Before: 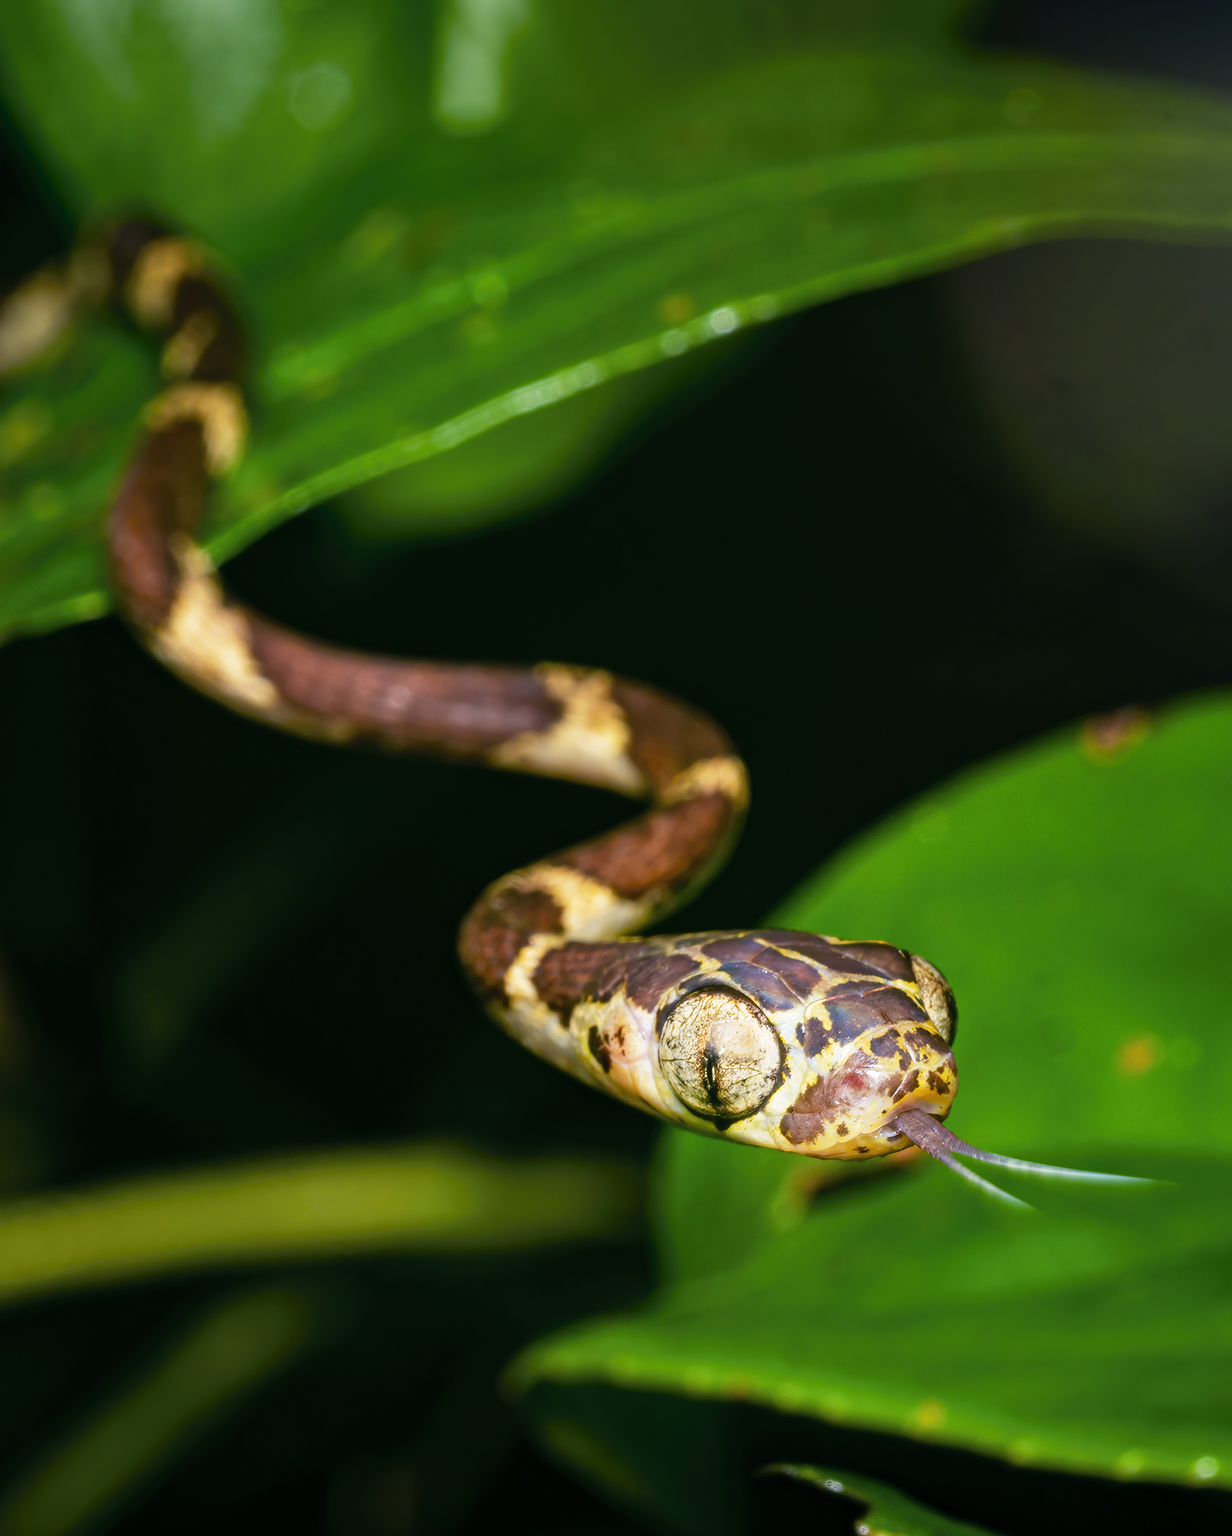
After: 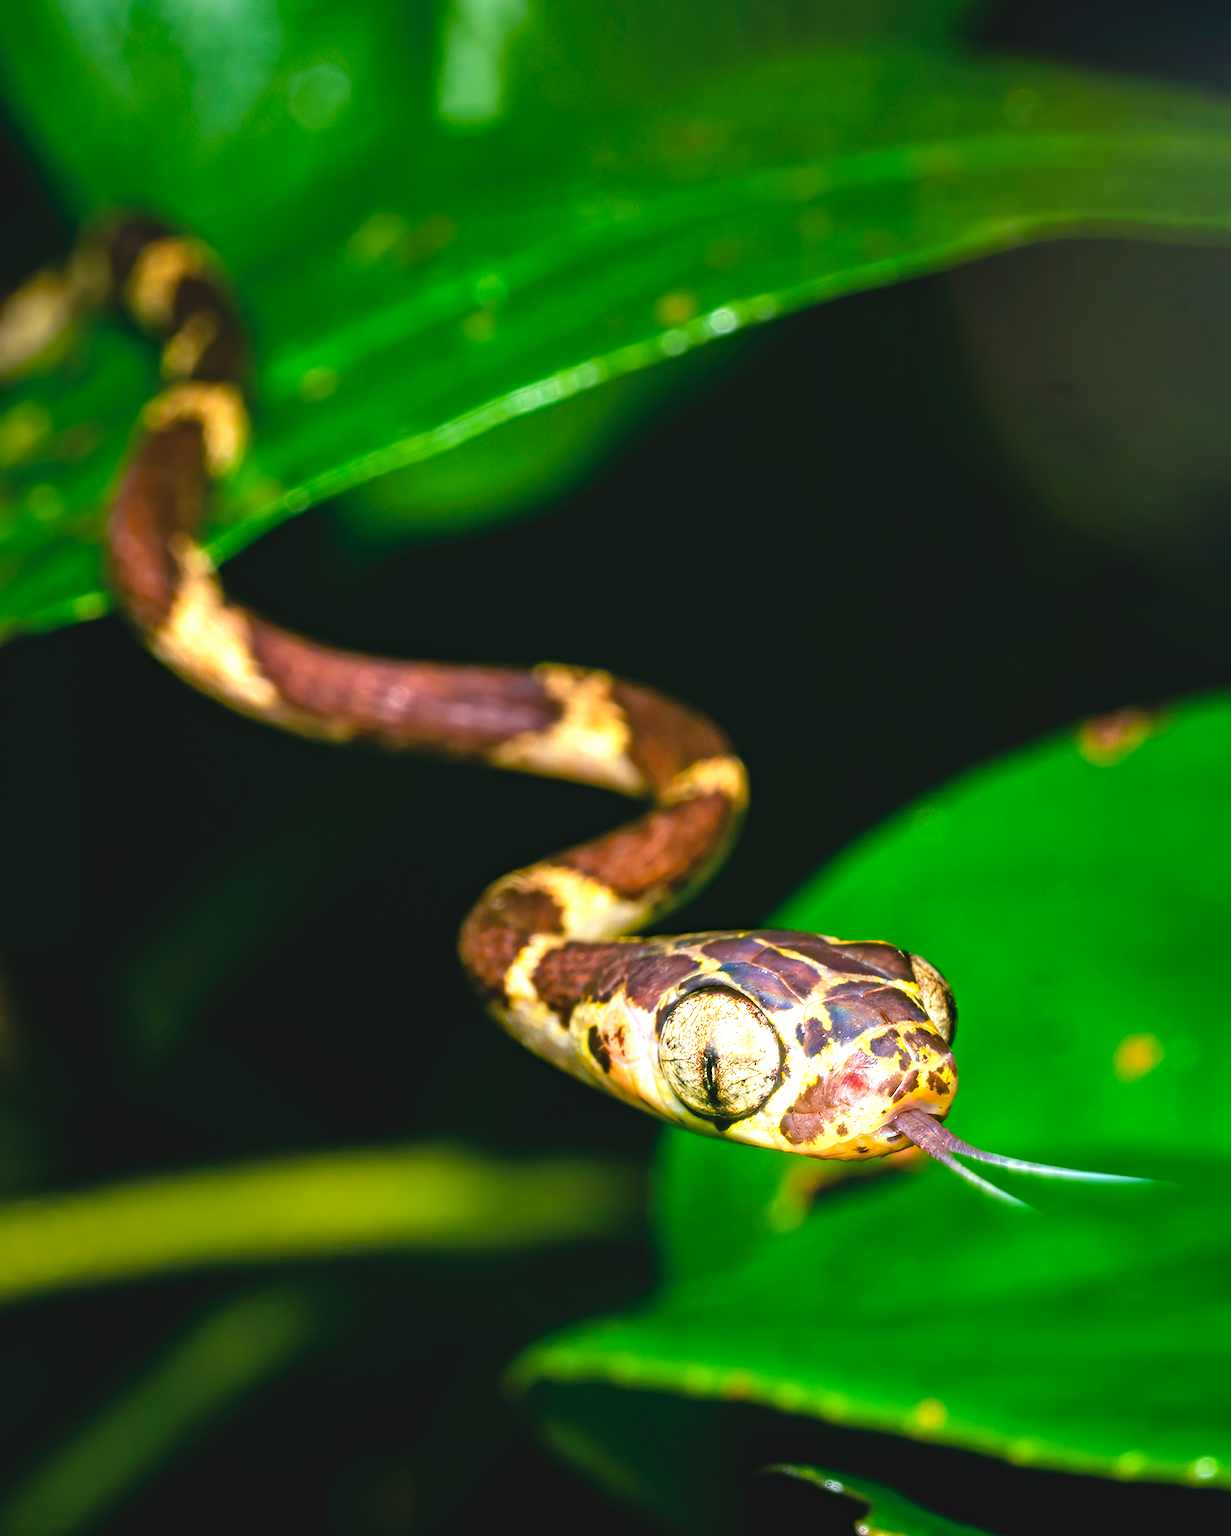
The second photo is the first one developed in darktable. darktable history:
exposure: black level correction -0.005, exposure 0.622 EV, compensate highlight preservation false
haze removal: strength 0.29, distance 0.25, compatibility mode true, adaptive false
